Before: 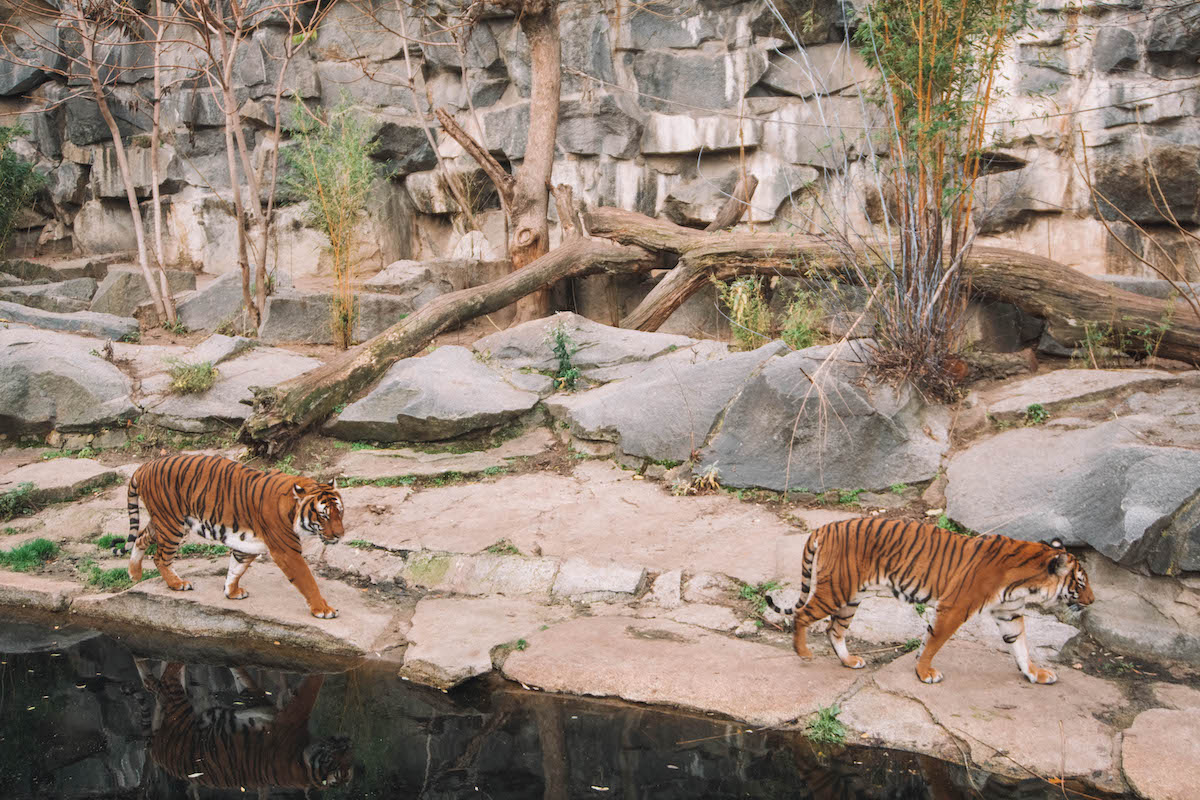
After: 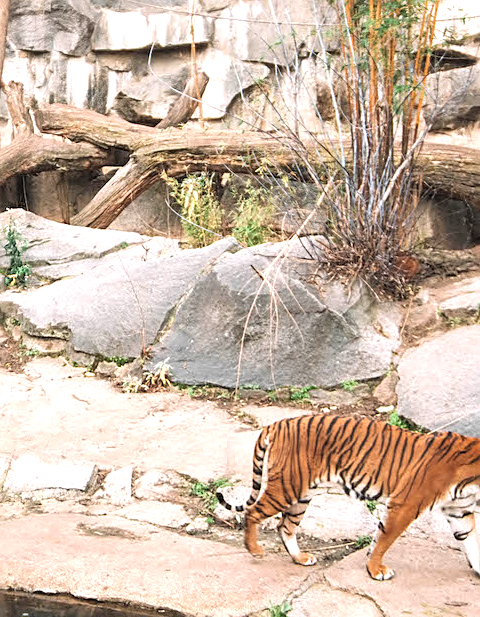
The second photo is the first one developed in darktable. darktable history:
crop: left 45.819%, top 12.926%, right 14.1%, bottom 9.86%
sharpen: on, module defaults
tone equalizer: -8 EV -0.741 EV, -7 EV -0.681 EV, -6 EV -0.608 EV, -5 EV -0.404 EV, -3 EV 0.367 EV, -2 EV 0.6 EV, -1 EV 0.679 EV, +0 EV 0.774 EV
